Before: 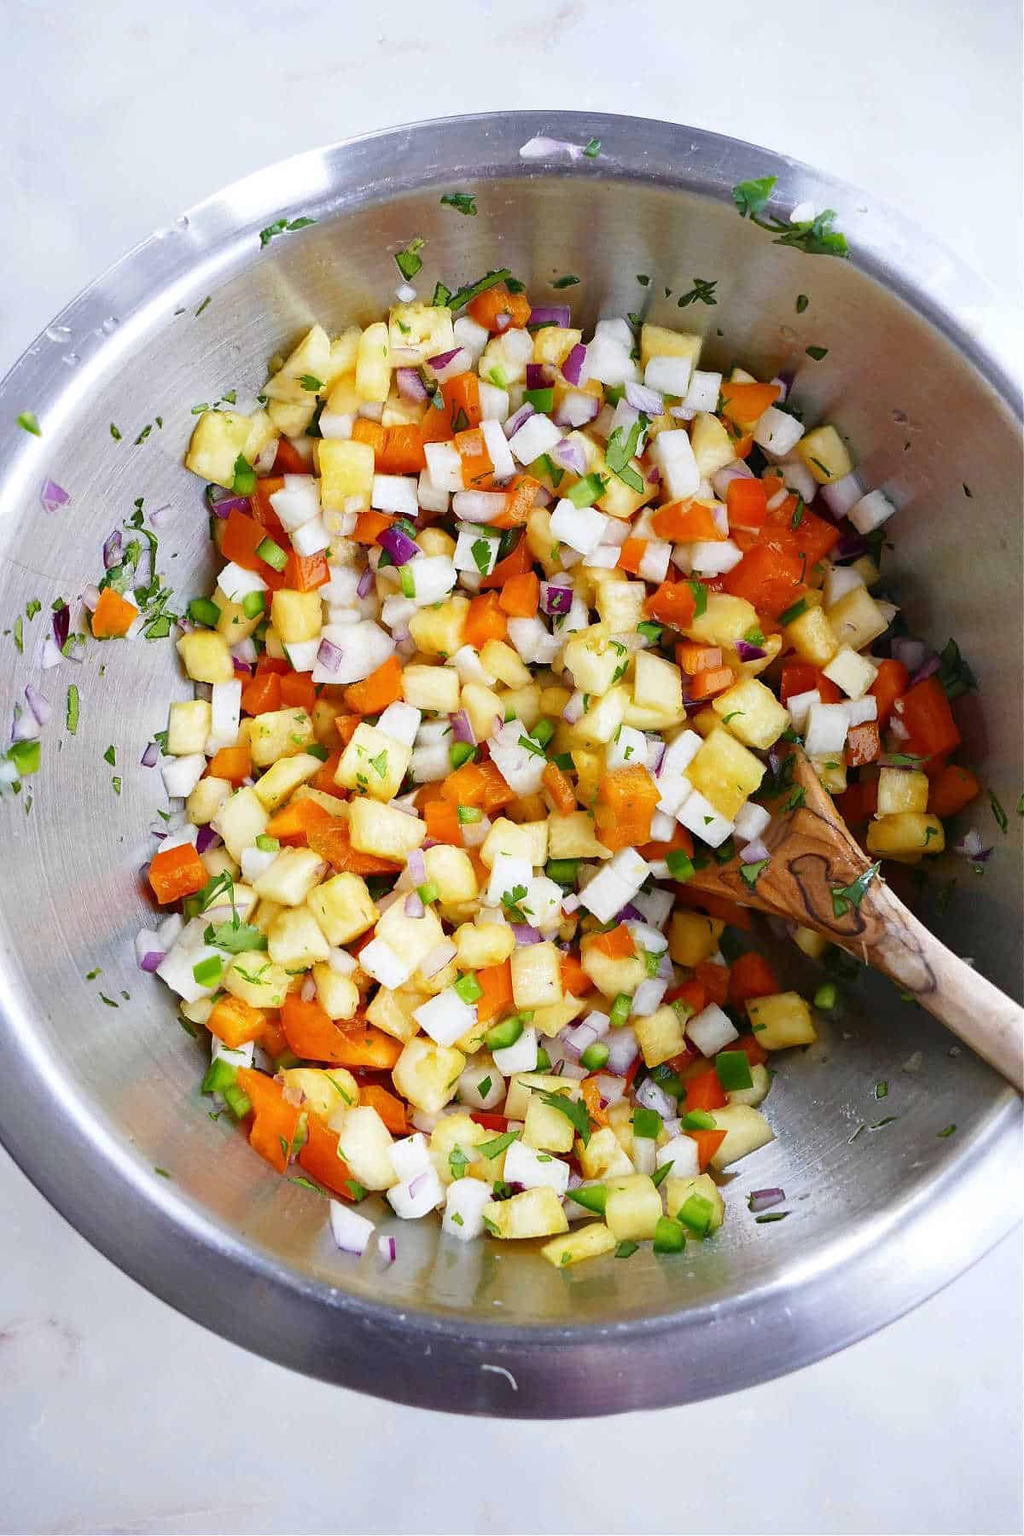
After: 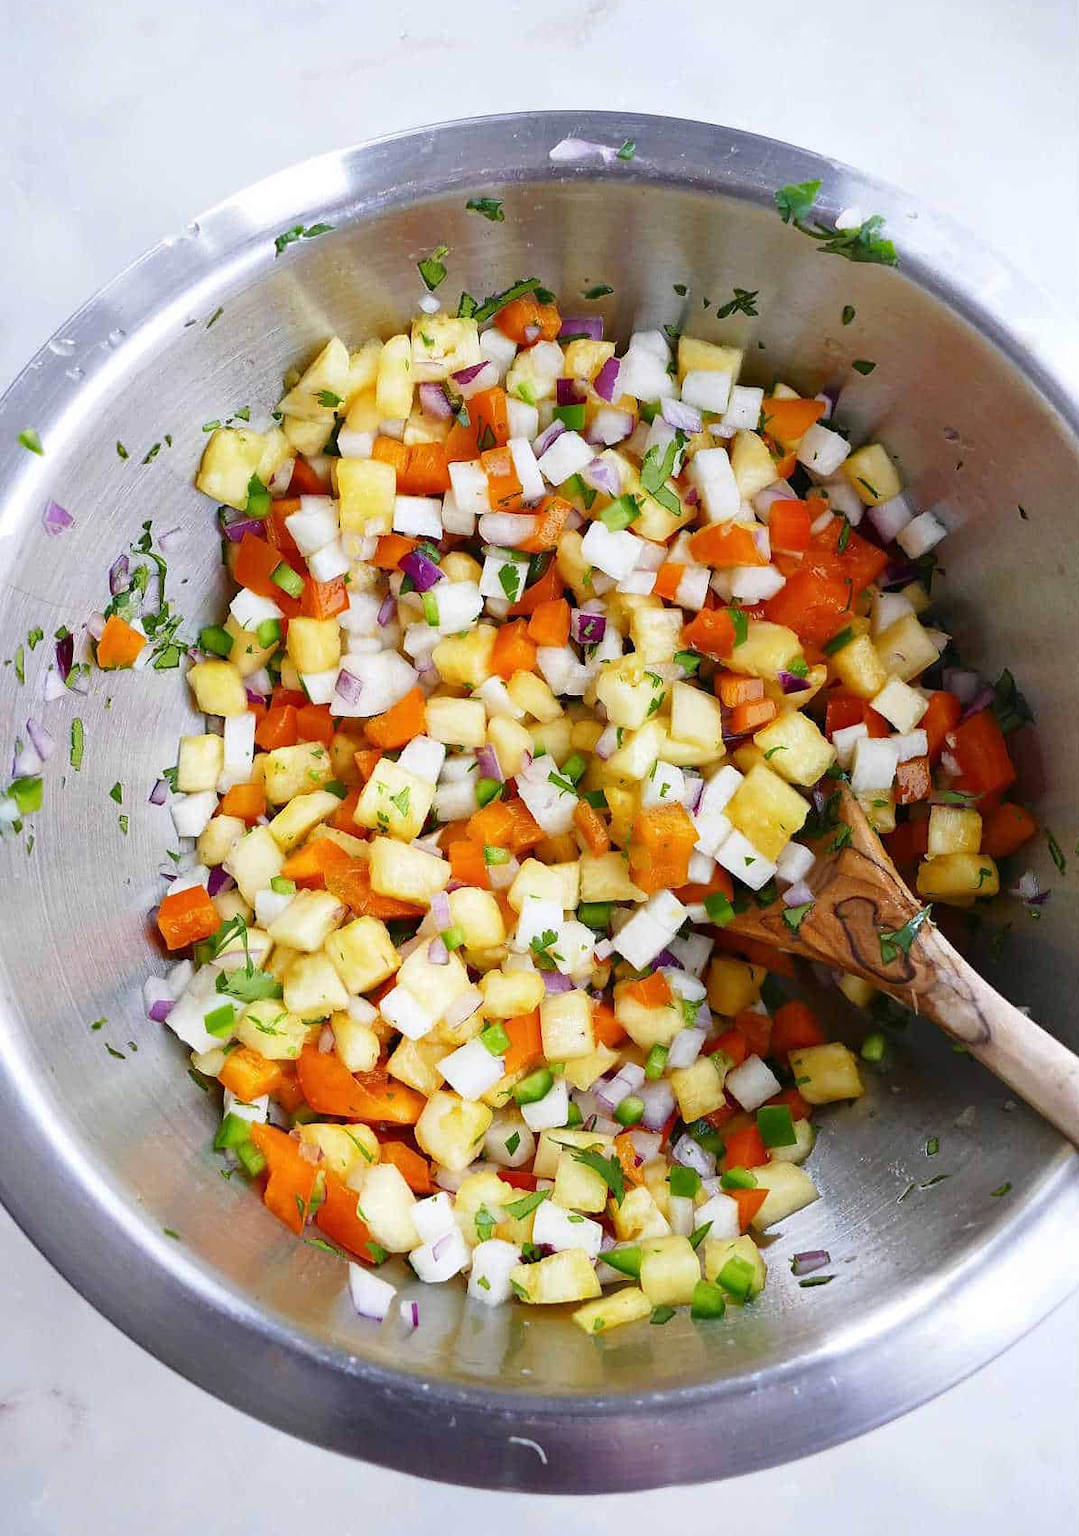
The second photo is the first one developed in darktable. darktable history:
crop: top 0.405%, right 0.261%, bottom 4.996%
